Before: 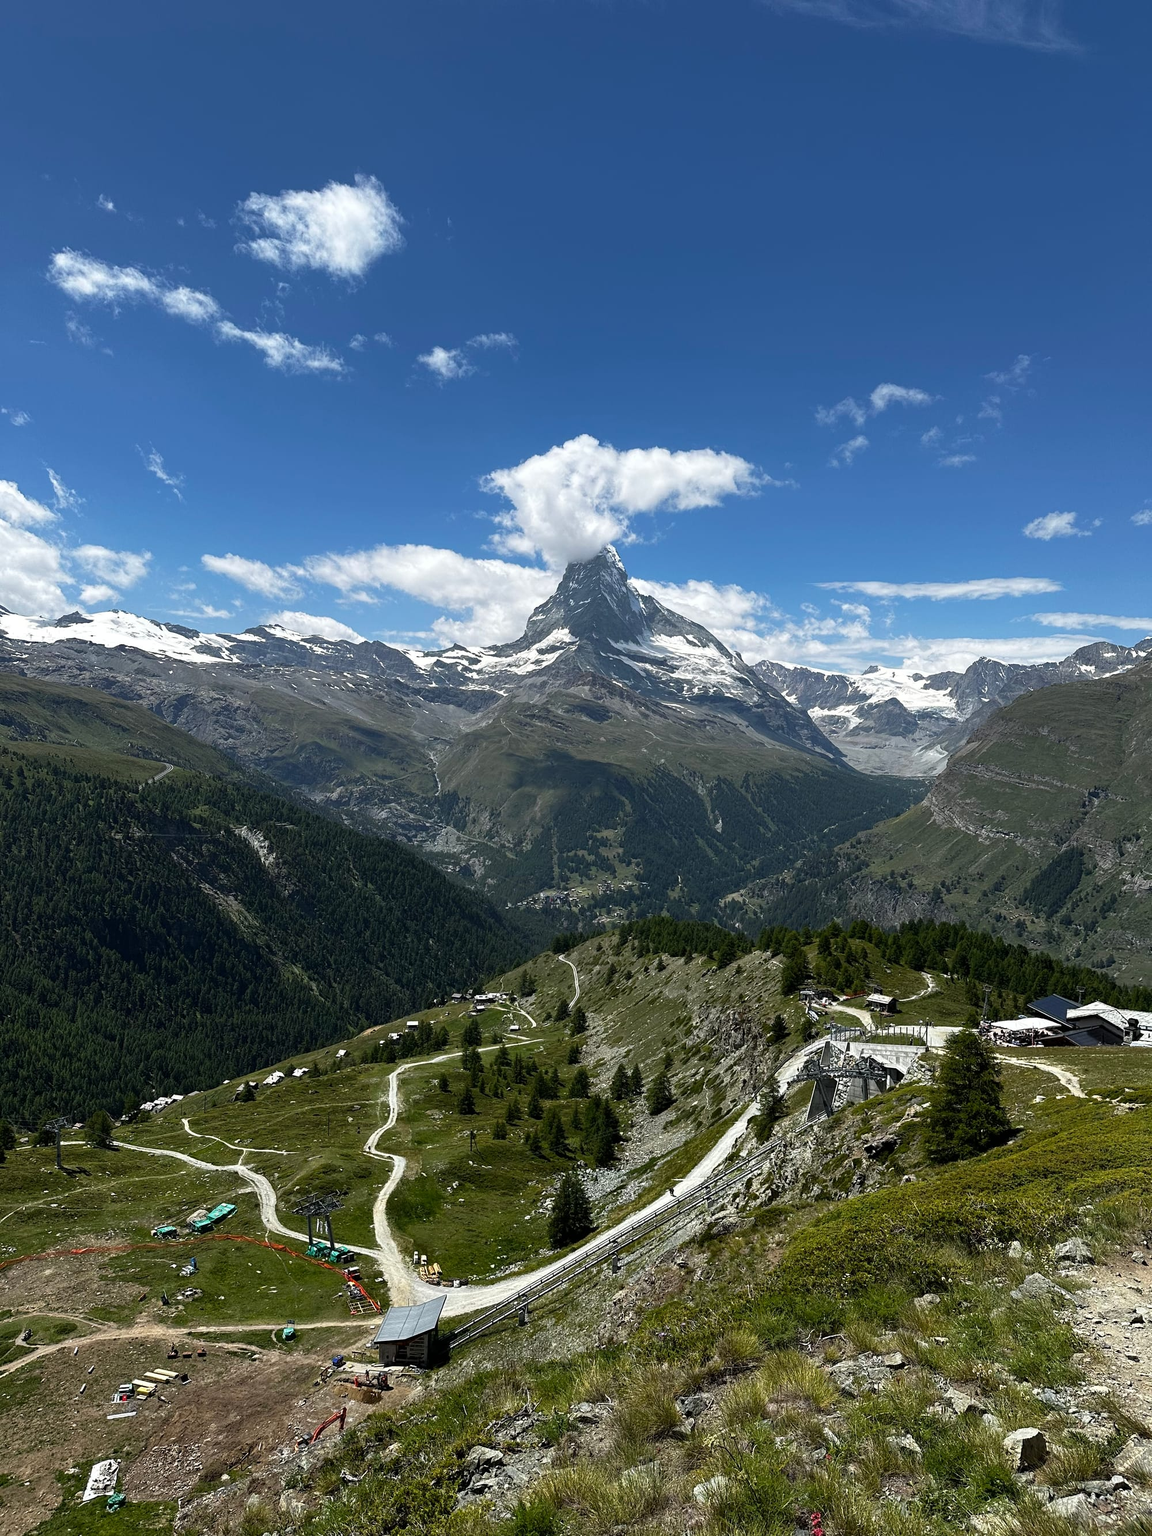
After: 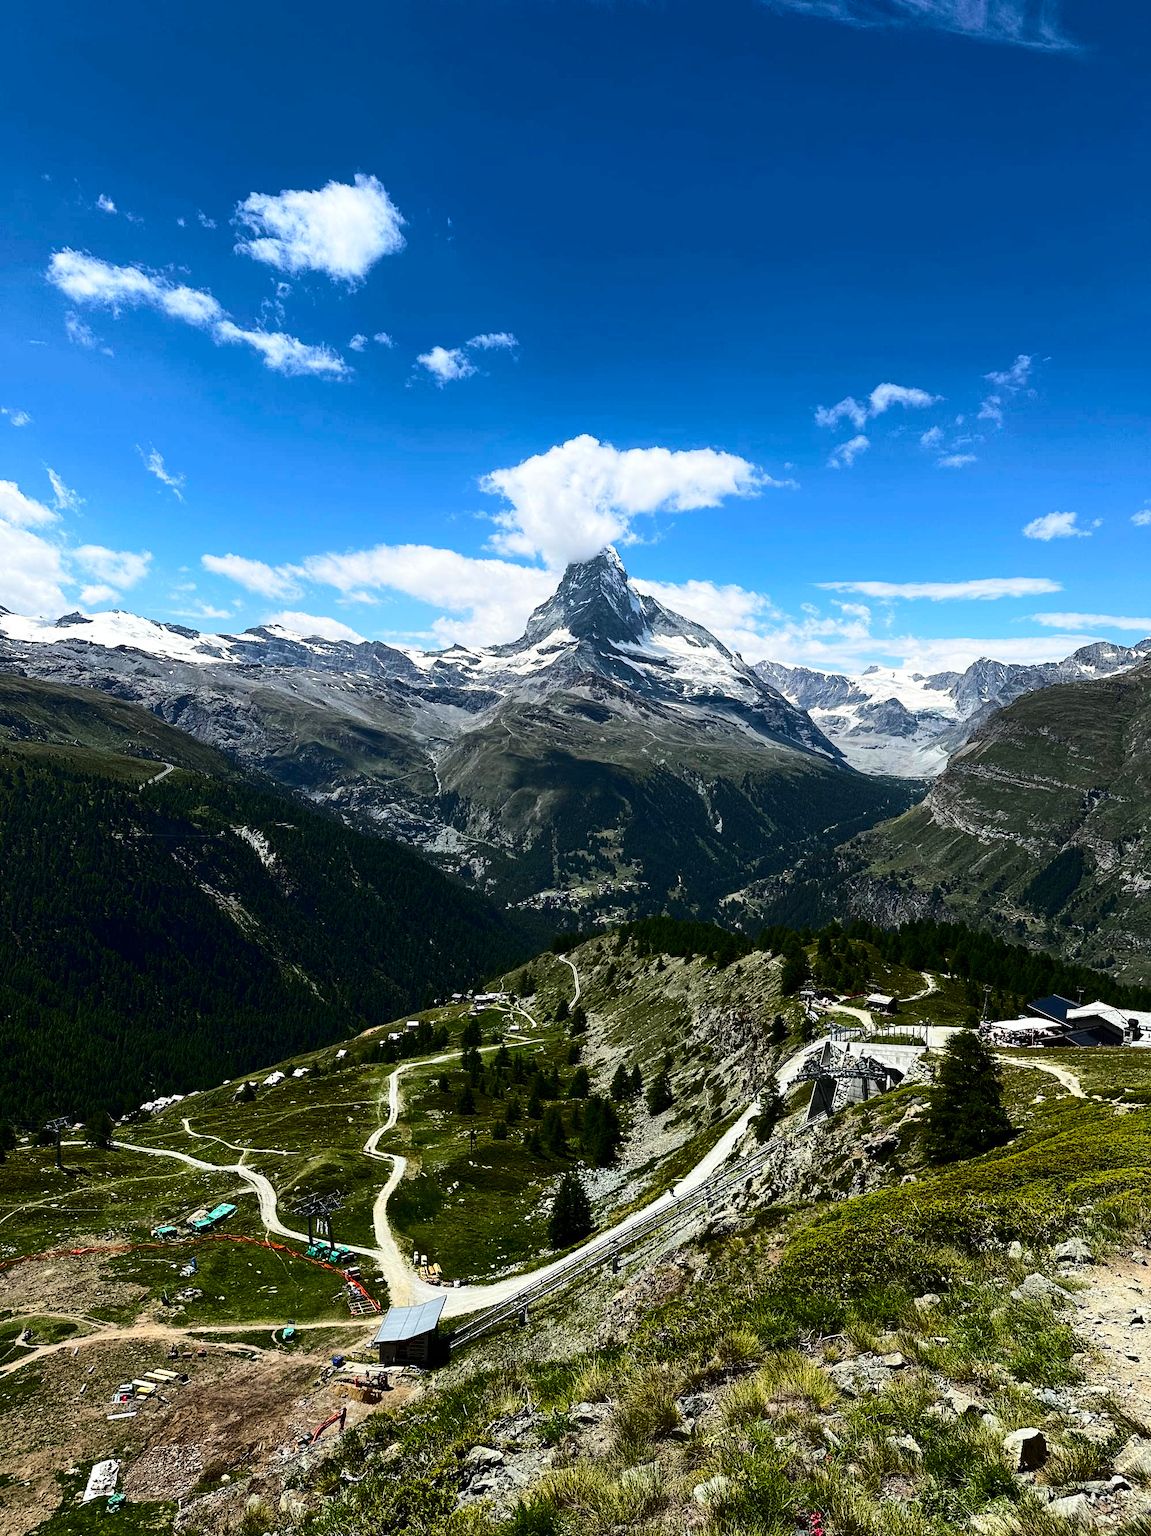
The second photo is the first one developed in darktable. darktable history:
rgb curve: curves: ch0 [(0, 0) (0.284, 0.292) (0.505, 0.644) (1, 1)], compensate middle gray true
contrast brightness saturation: contrast 0.21, brightness -0.11, saturation 0.21
color balance rgb: global vibrance -1%, saturation formula JzAzBz (2021)
